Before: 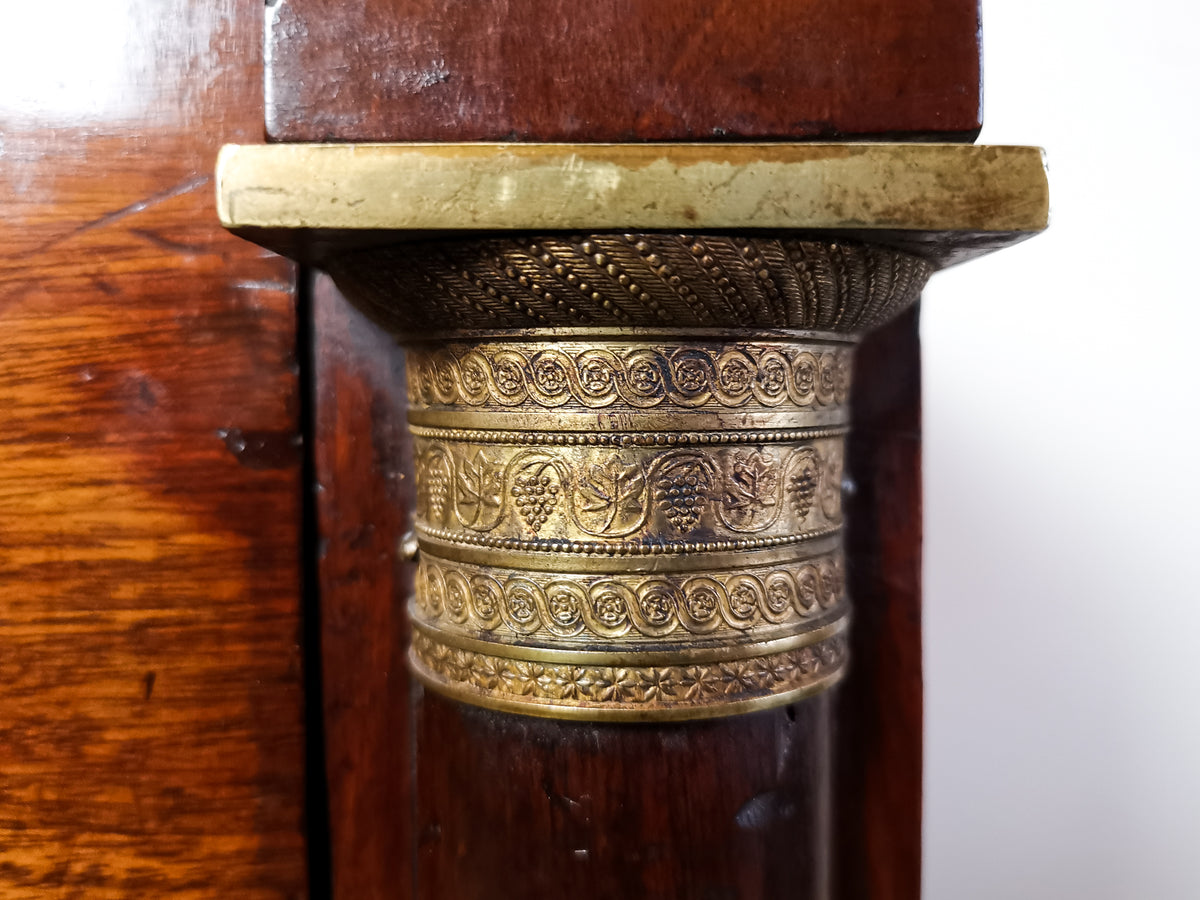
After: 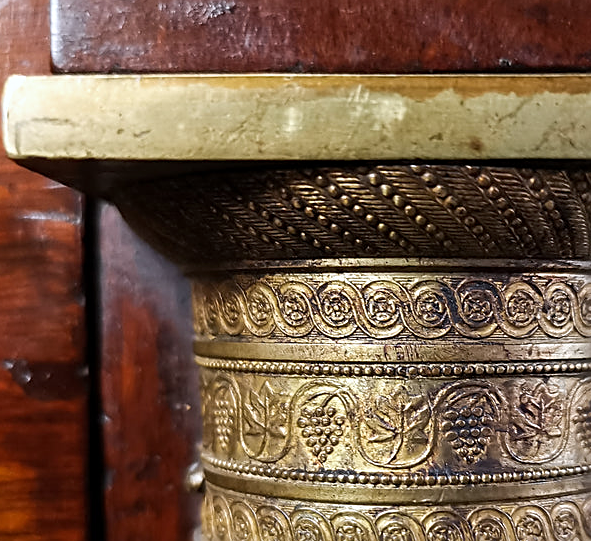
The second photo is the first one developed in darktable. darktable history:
crop: left 17.835%, top 7.675%, right 32.881%, bottom 32.213%
sharpen: on, module defaults
white balance: red 0.976, blue 1.04
